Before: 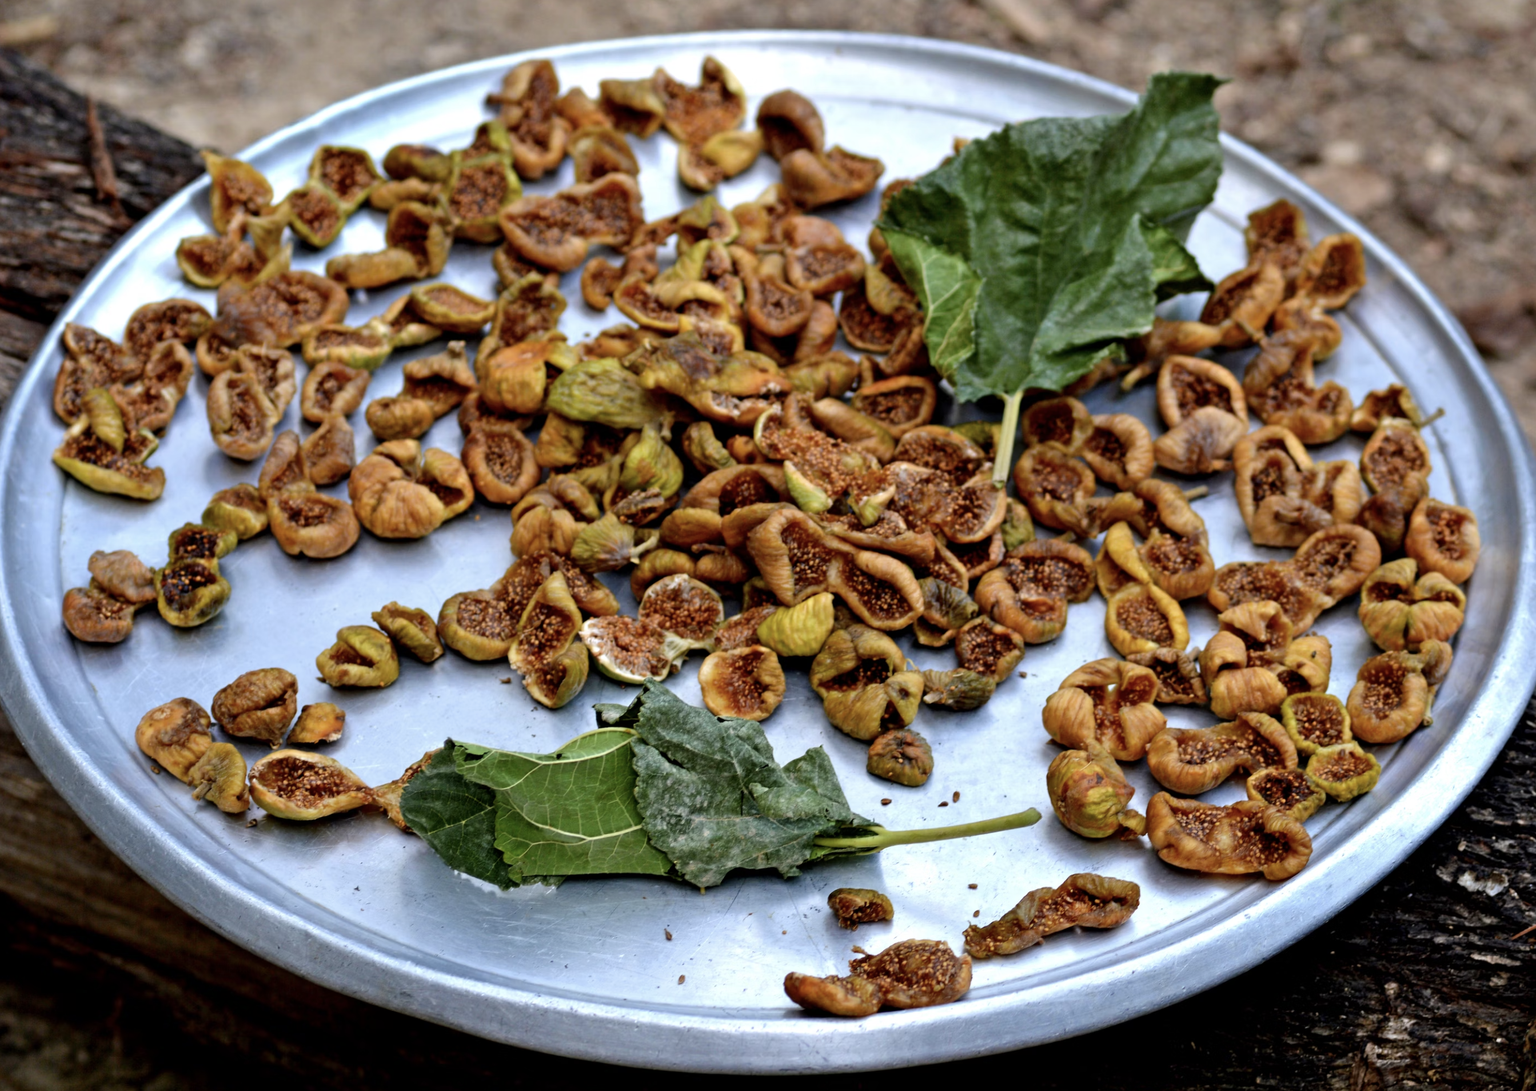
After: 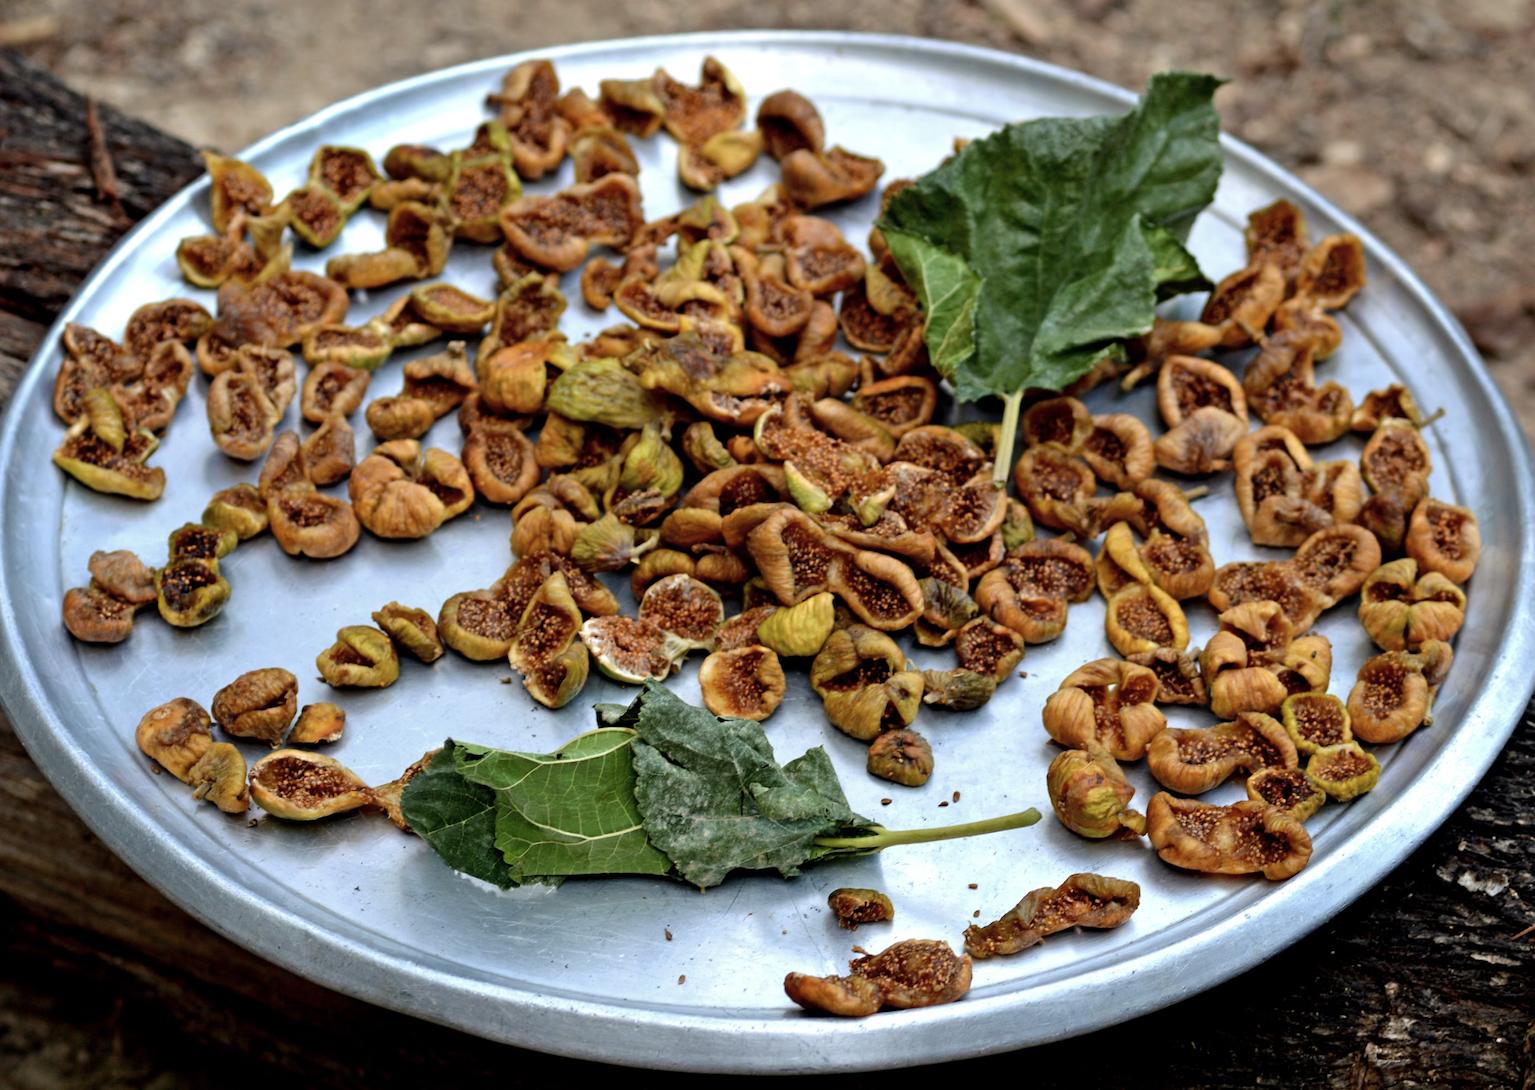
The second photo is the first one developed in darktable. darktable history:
exposure: compensate highlight preservation false
contrast brightness saturation: saturation -0.17
rgb curve: curves: ch2 [(0, 0) (0.567, 0.512) (1, 1)], mode RGB, independent channels
